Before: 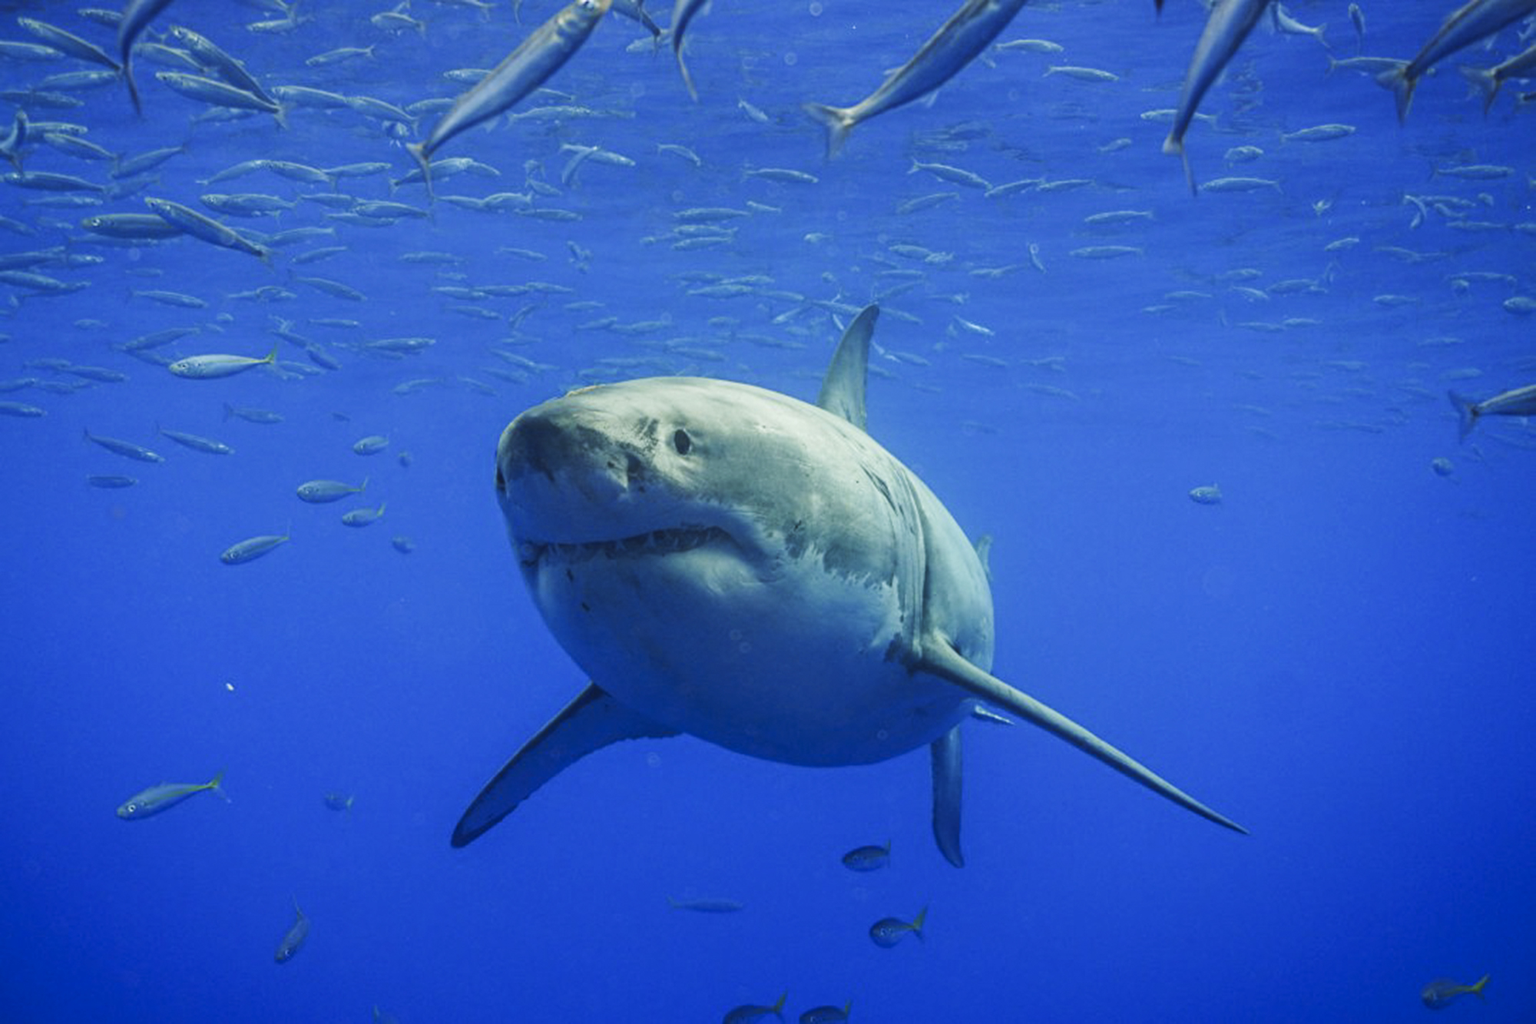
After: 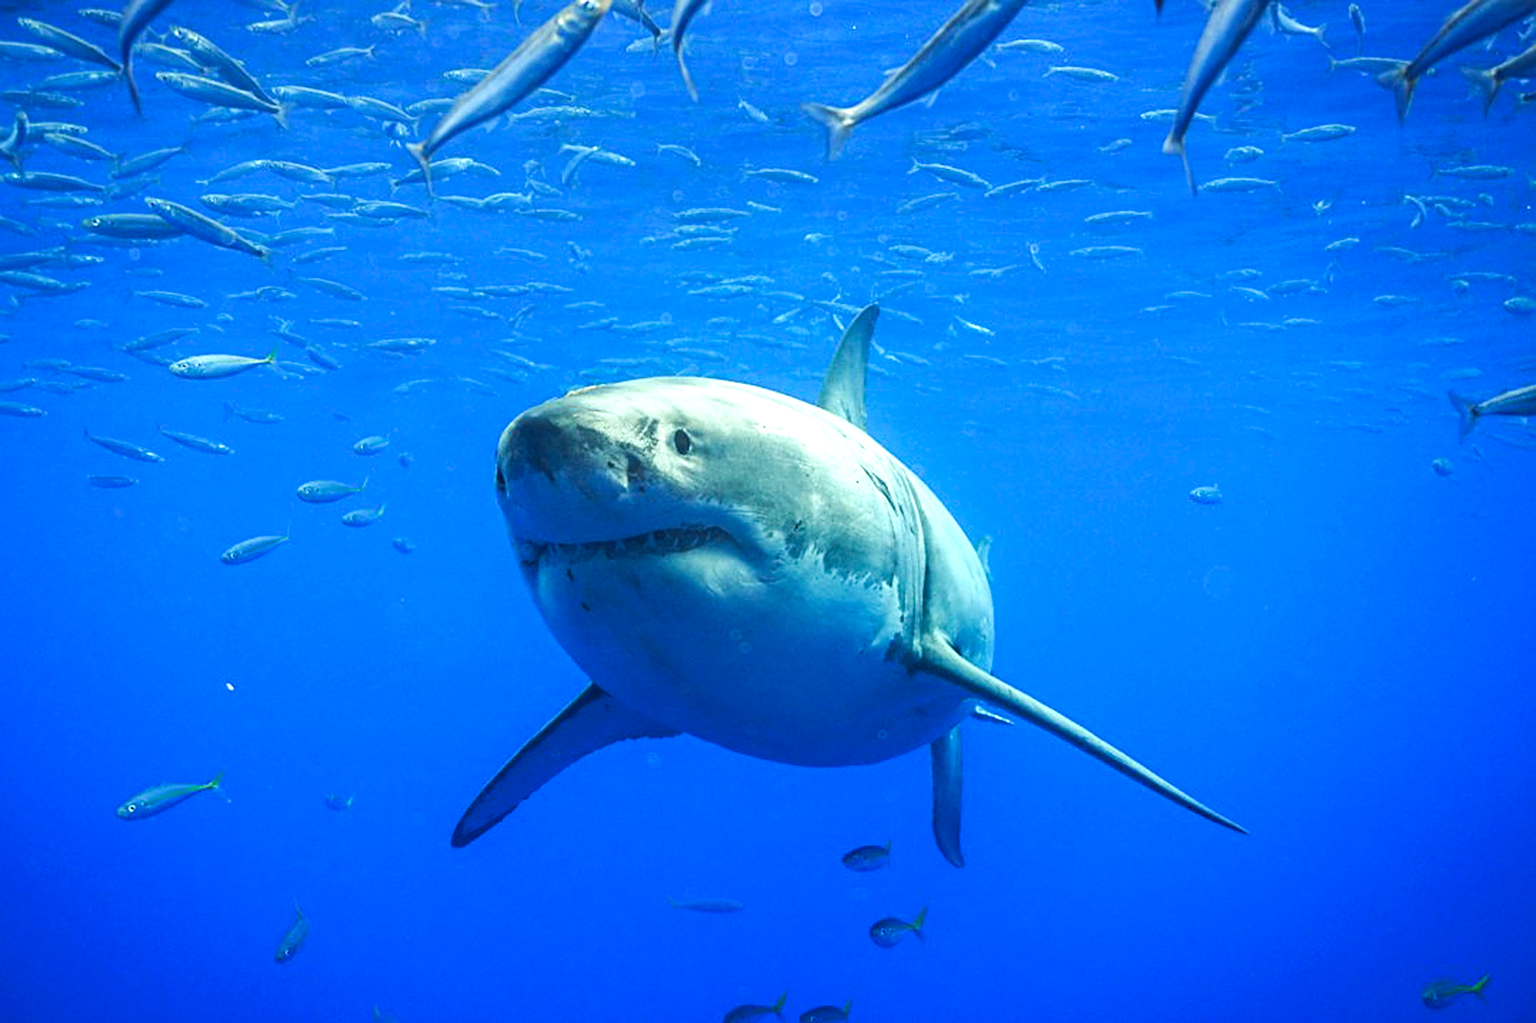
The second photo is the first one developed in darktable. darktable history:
sharpen: on, module defaults
tone equalizer: -8 EV -0.765 EV, -7 EV -0.668 EV, -6 EV -0.582 EV, -5 EV -0.398 EV, -3 EV 0.366 EV, -2 EV 0.6 EV, -1 EV 0.678 EV, +0 EV 0.763 EV, smoothing diameter 24.8%, edges refinement/feathering 12.47, preserve details guided filter
